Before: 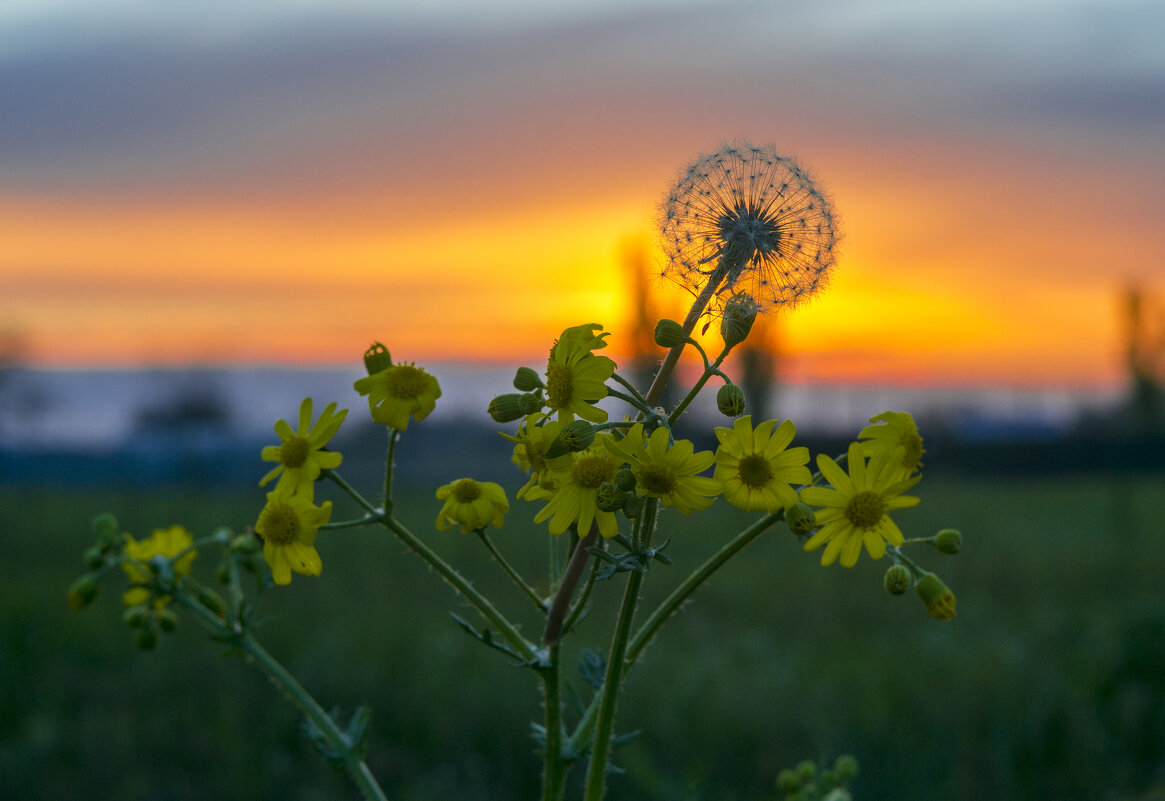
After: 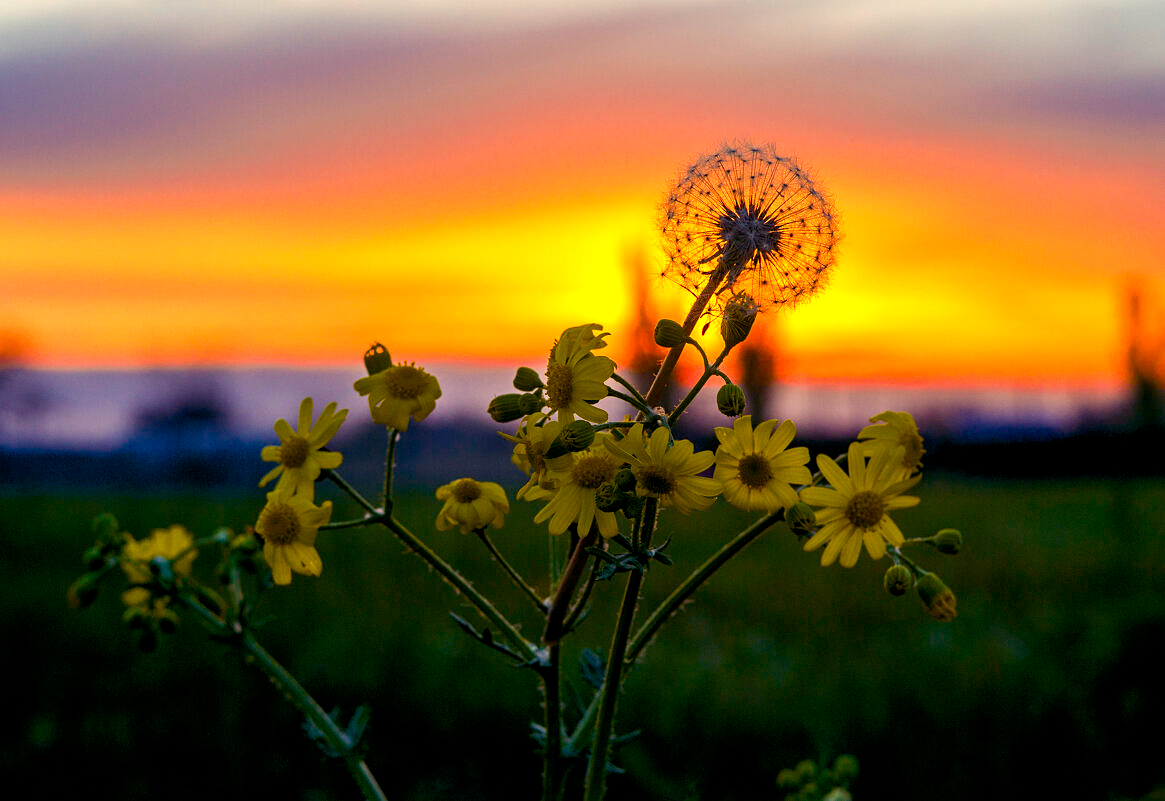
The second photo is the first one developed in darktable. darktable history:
color balance rgb: shadows lift › luminance -21.66%, shadows lift › chroma 8.98%, shadows lift › hue 283.37°, power › chroma 1.55%, power › hue 25.59°, highlights gain › luminance 6.08%, highlights gain › chroma 2.55%, highlights gain › hue 90°, global offset › luminance -0.87%, perceptual saturation grading › global saturation 27.49%, perceptual saturation grading › highlights -28.39%, perceptual saturation grading › mid-tones 15.22%, perceptual saturation grading › shadows 33.98%, perceptual brilliance grading › highlights 10%, perceptual brilliance grading › mid-tones 5%
sharpen: amount 0.2
white balance: red 1.127, blue 0.943
